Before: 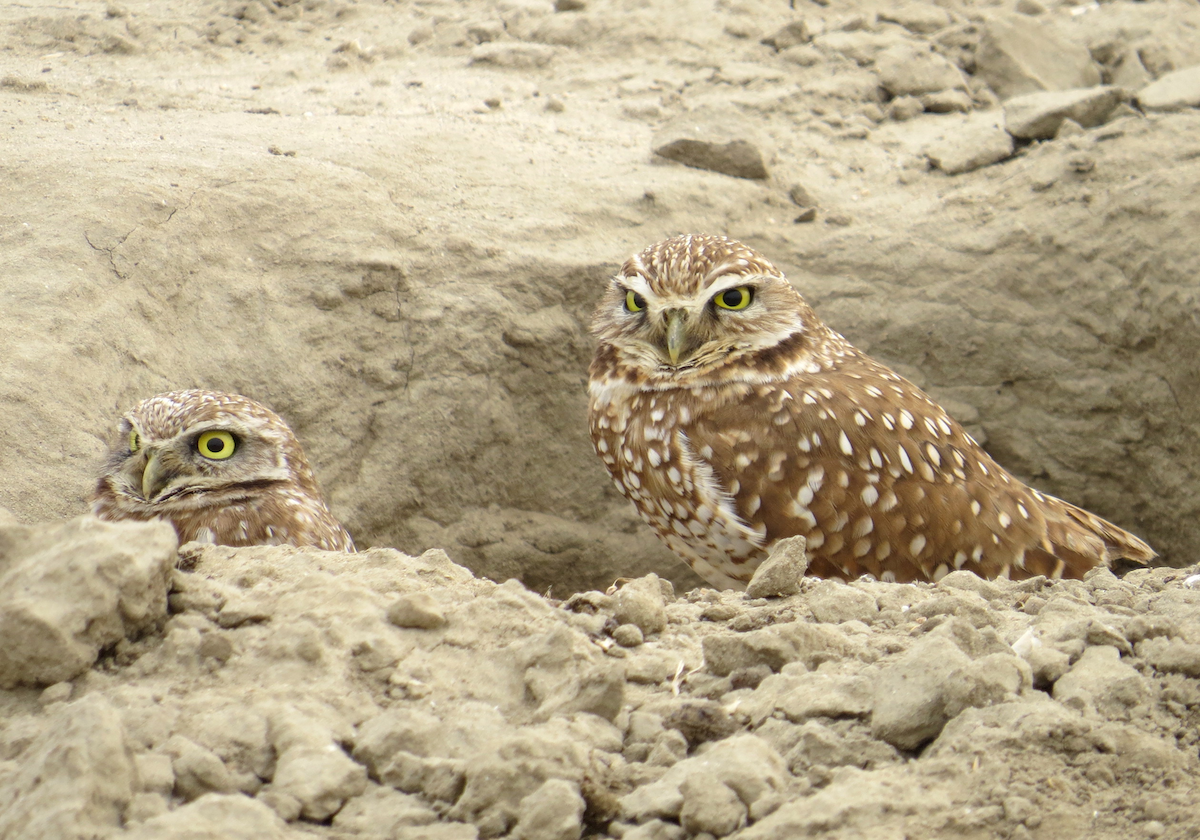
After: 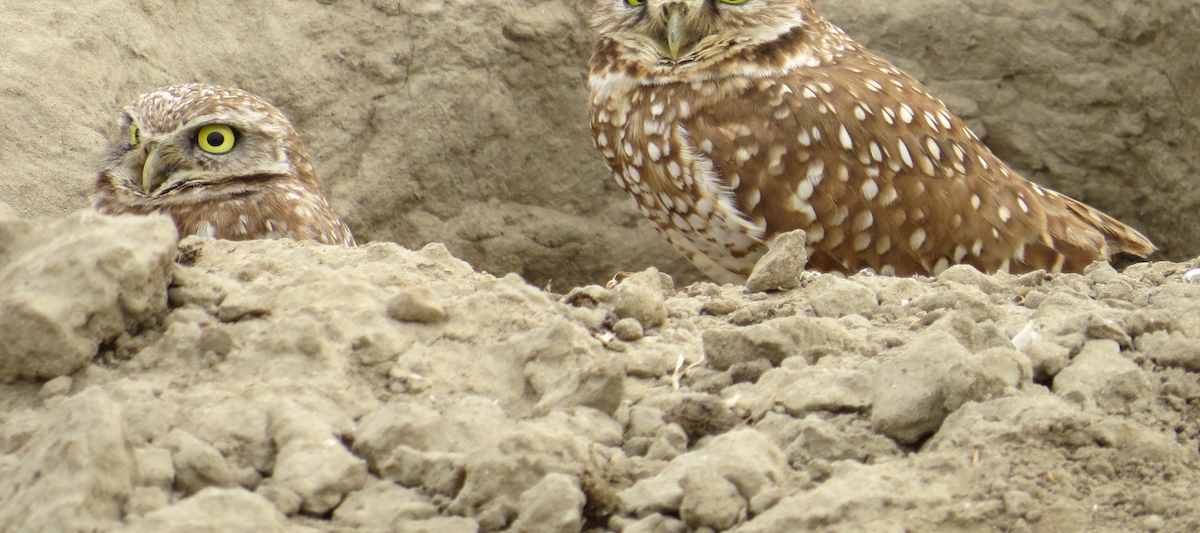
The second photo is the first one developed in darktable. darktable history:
crop and rotate: top 36.521%
tone equalizer: edges refinement/feathering 500, mask exposure compensation -1.57 EV, preserve details no
